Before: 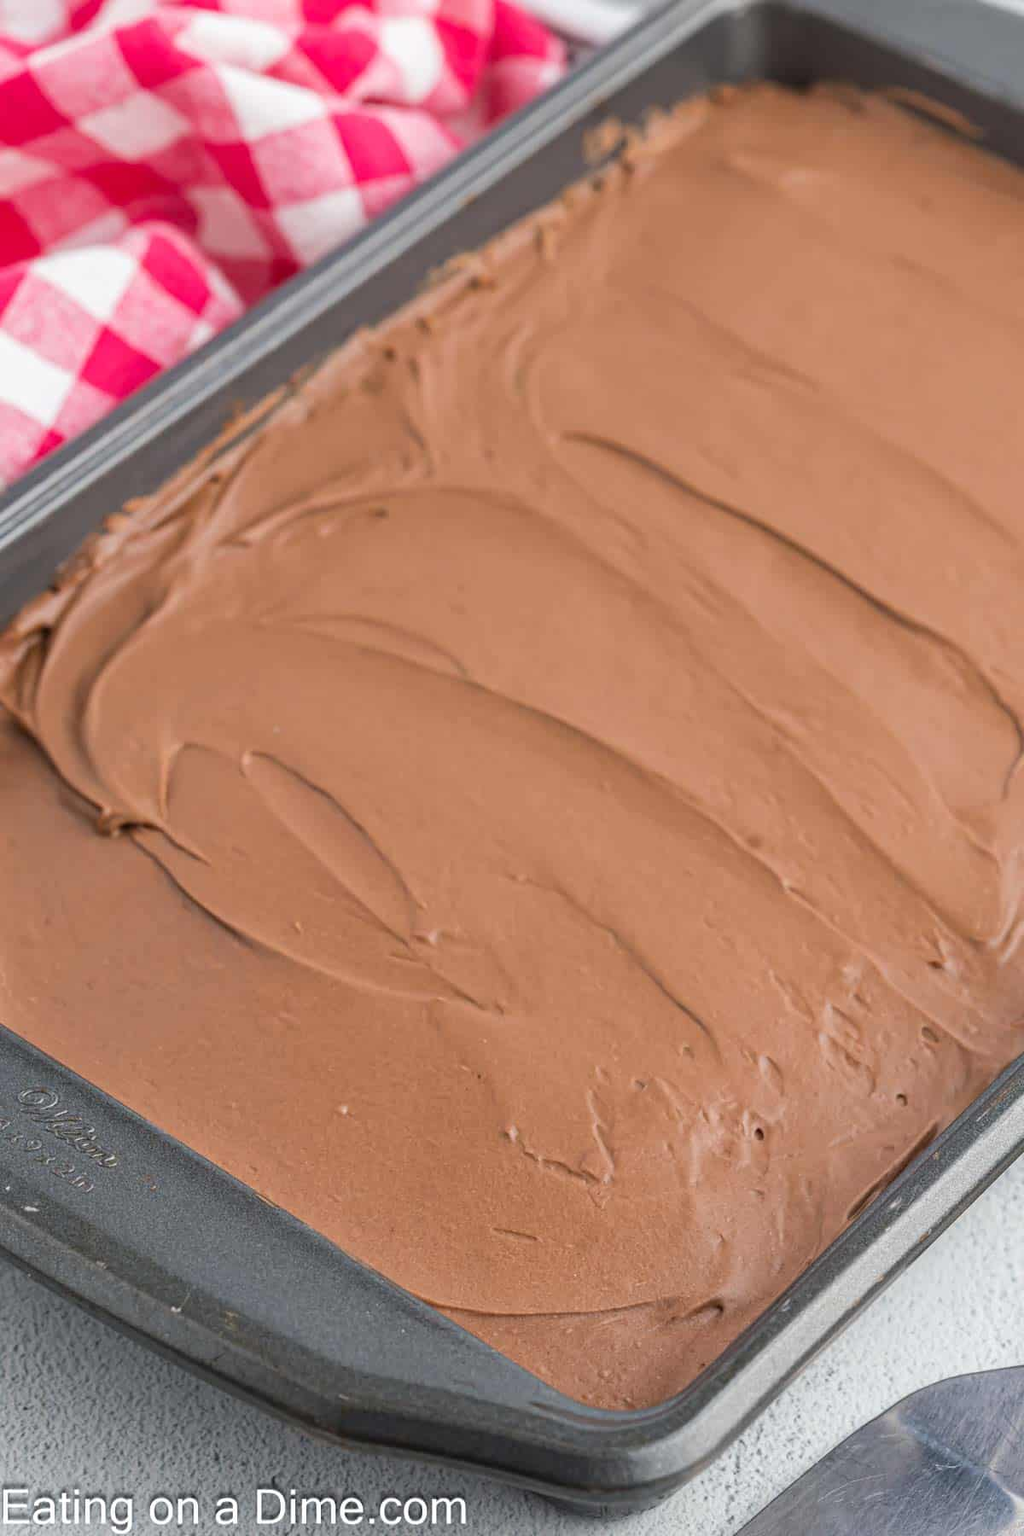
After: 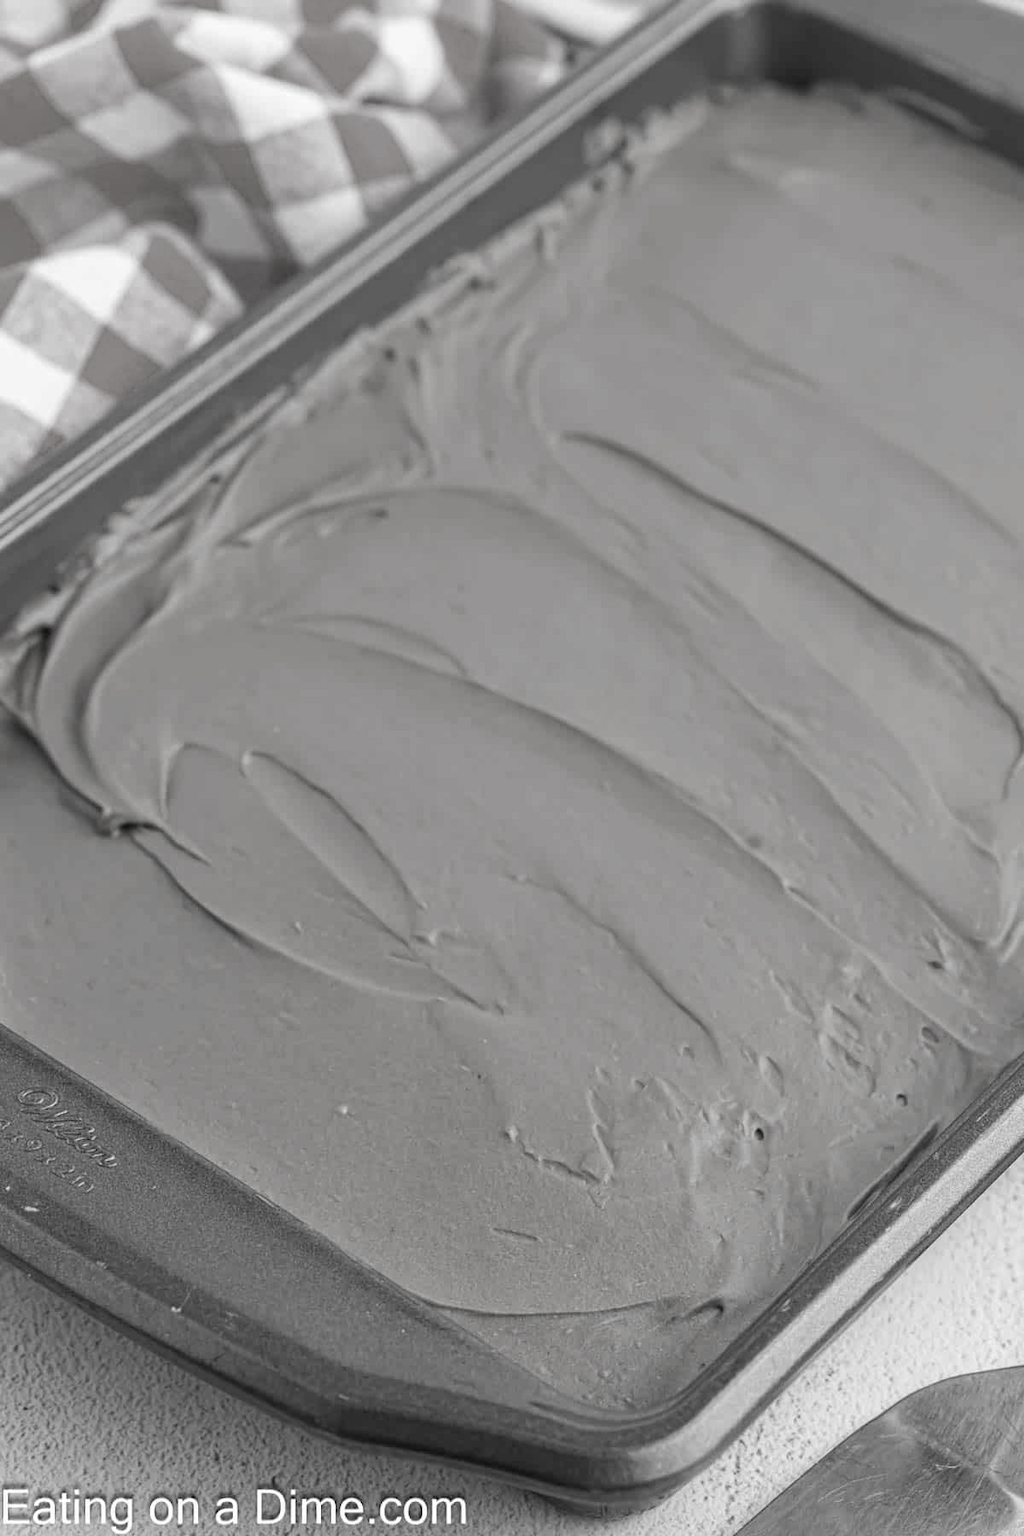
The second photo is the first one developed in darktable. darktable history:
contrast brightness saturation: saturation -0.983
